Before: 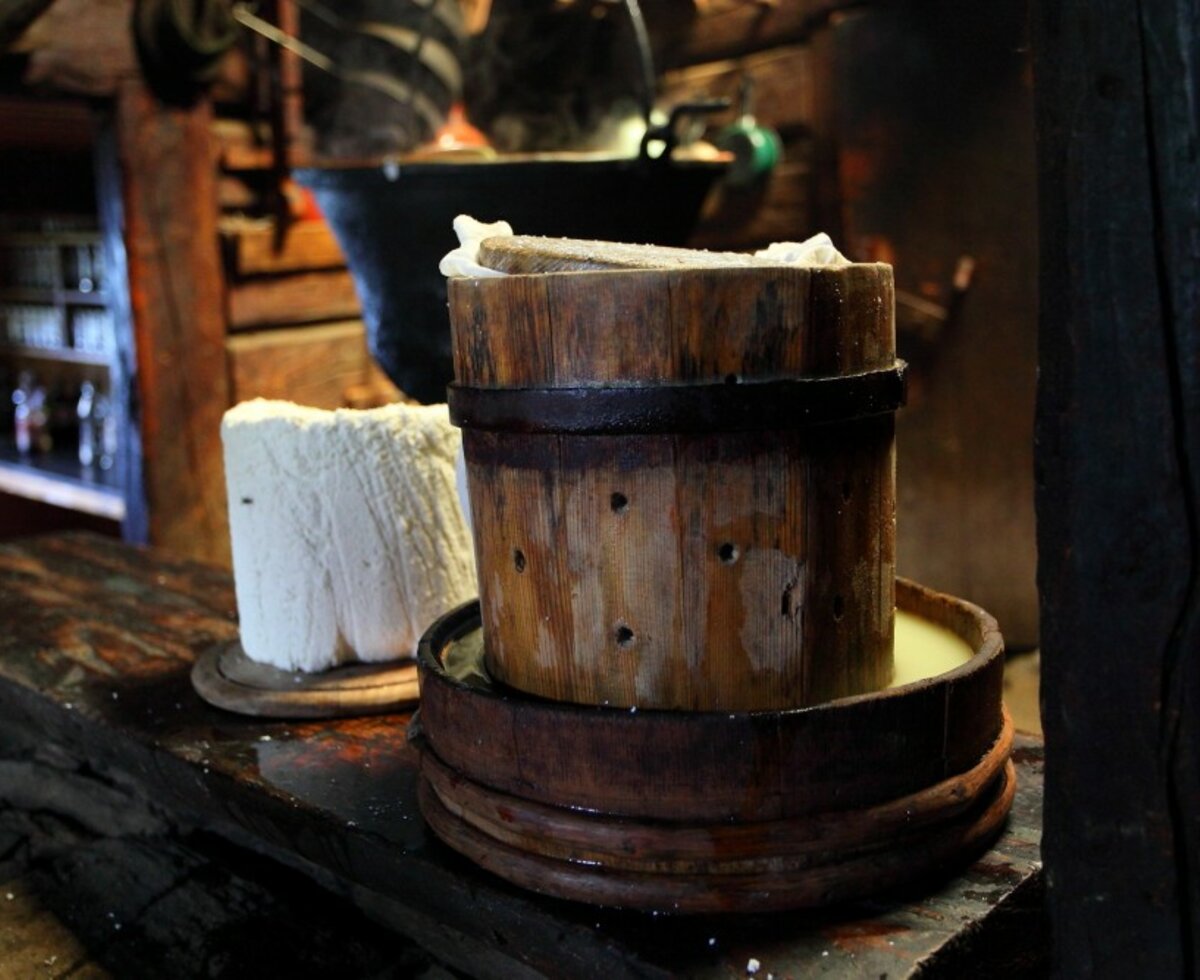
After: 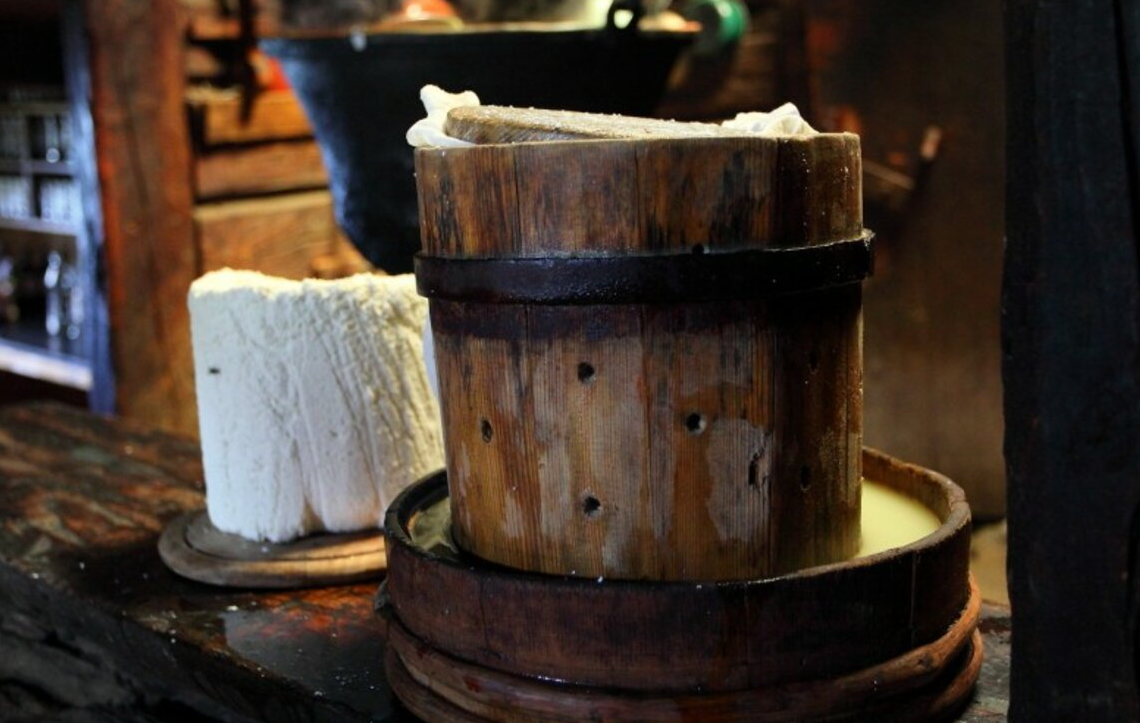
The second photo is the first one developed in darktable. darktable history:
crop and rotate: left 2.796%, top 13.288%, right 2.187%, bottom 12.835%
vignetting: fall-off radius 61.05%, brightness -0.215
